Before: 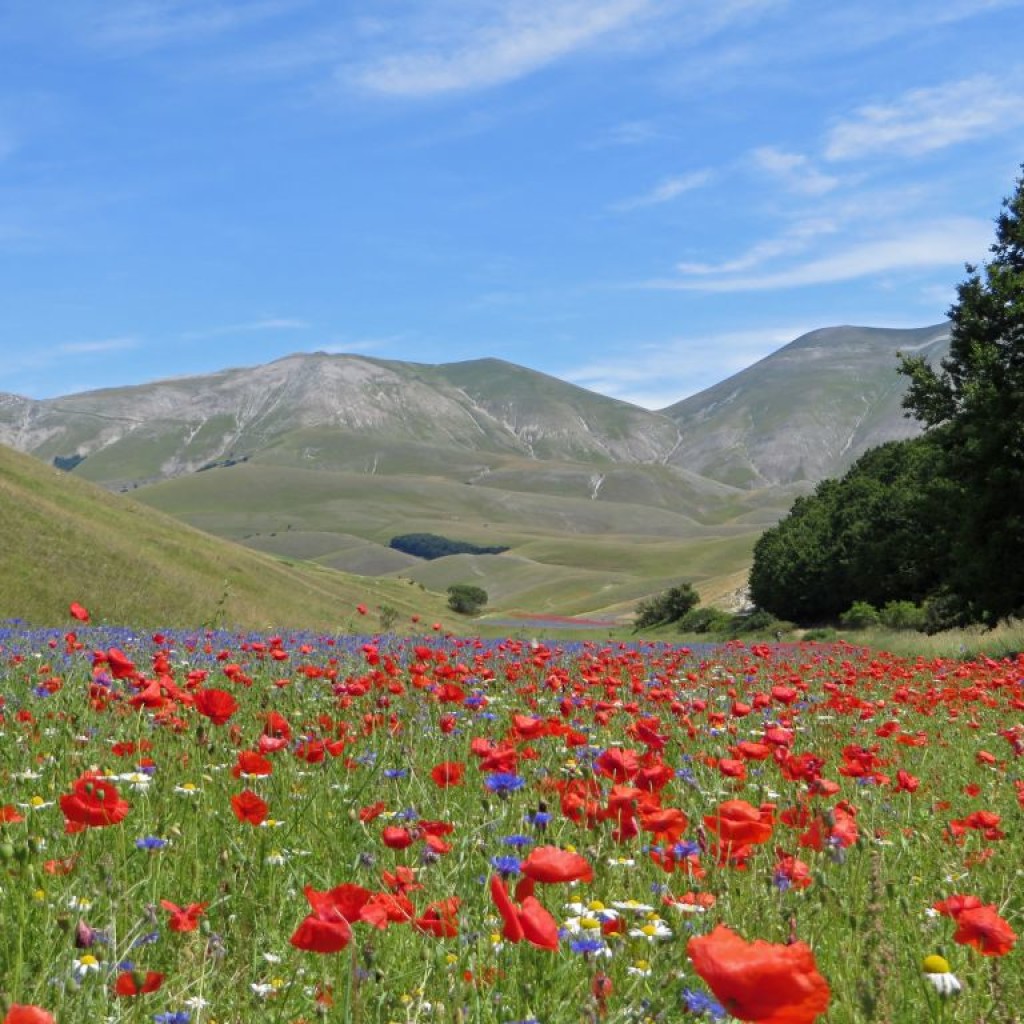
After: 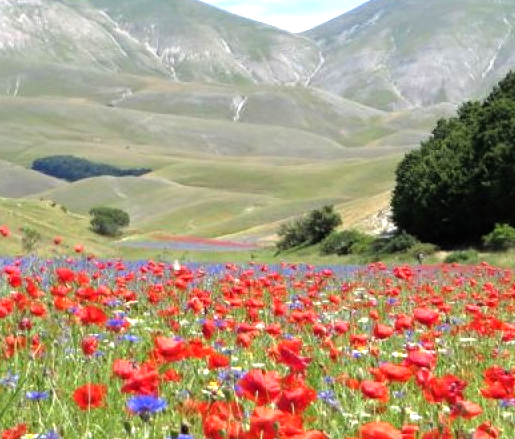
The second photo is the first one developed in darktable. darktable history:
crop: left 34.981%, top 36.932%, right 14.723%, bottom 20.109%
color correction: highlights b* 0.006
tone equalizer: -8 EV -1.07 EV, -7 EV -0.982 EV, -6 EV -0.903 EV, -5 EV -0.581 EV, -3 EV 0.61 EV, -2 EV 0.853 EV, -1 EV 0.992 EV, +0 EV 1.07 EV
